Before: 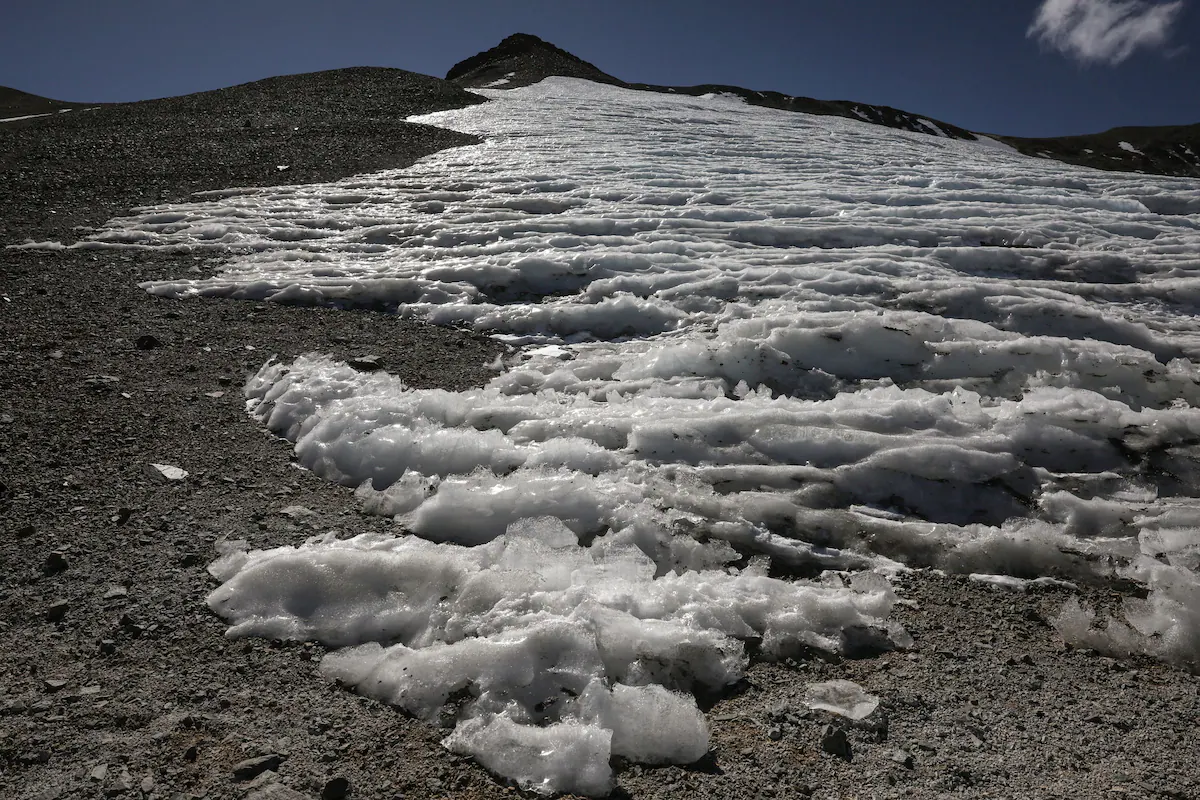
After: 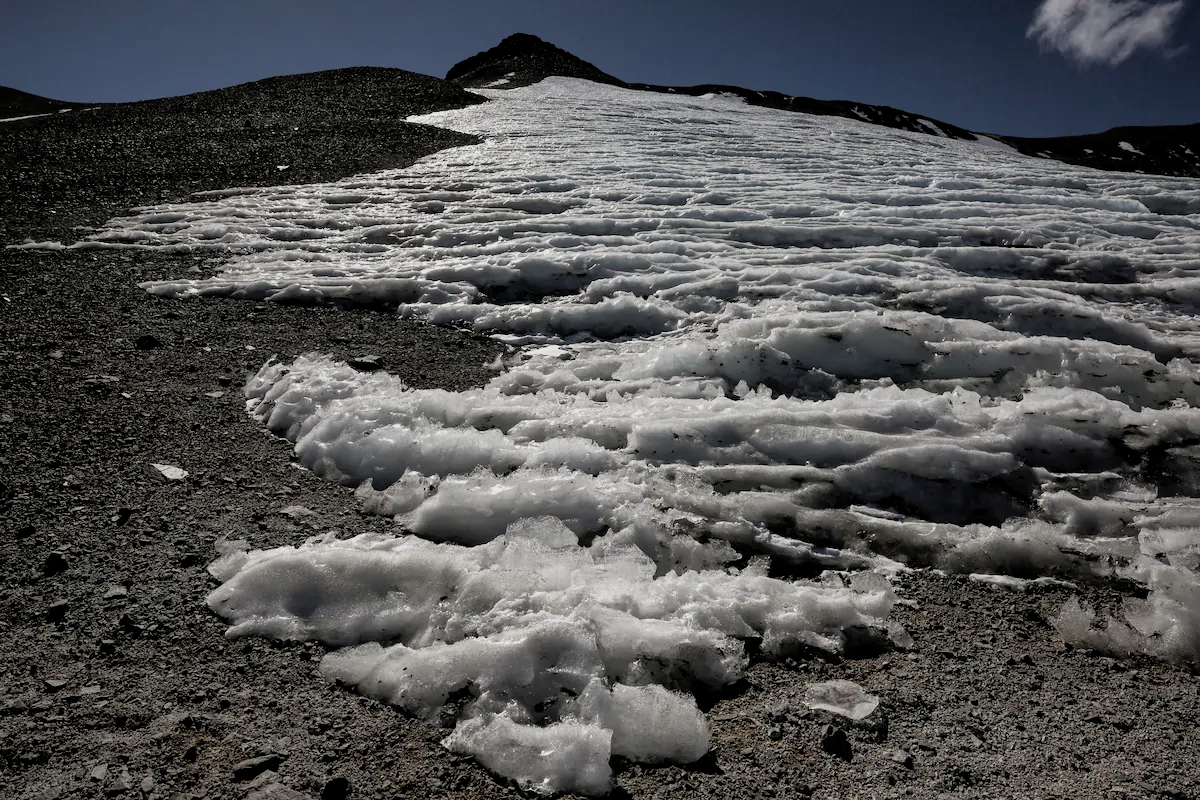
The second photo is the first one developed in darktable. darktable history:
filmic rgb: middle gray luminance 12.79%, black relative exposure -10.1 EV, white relative exposure 3.47 EV, target black luminance 0%, hardness 5.74, latitude 44.8%, contrast 1.234, highlights saturation mix 6.45%, shadows ↔ highlights balance 26.63%
shadows and highlights: shadows 43.3, highlights 7.09
exposure: exposure -0.14 EV, compensate highlight preservation false
color zones: curves: ch0 [(0, 0.5) (0.143, 0.5) (0.286, 0.5) (0.429, 0.5) (0.571, 0.5) (0.714, 0.476) (0.857, 0.5) (1, 0.5)]; ch2 [(0, 0.5) (0.143, 0.5) (0.286, 0.5) (0.429, 0.5) (0.571, 0.5) (0.714, 0.487) (0.857, 0.5) (1, 0.5)]
